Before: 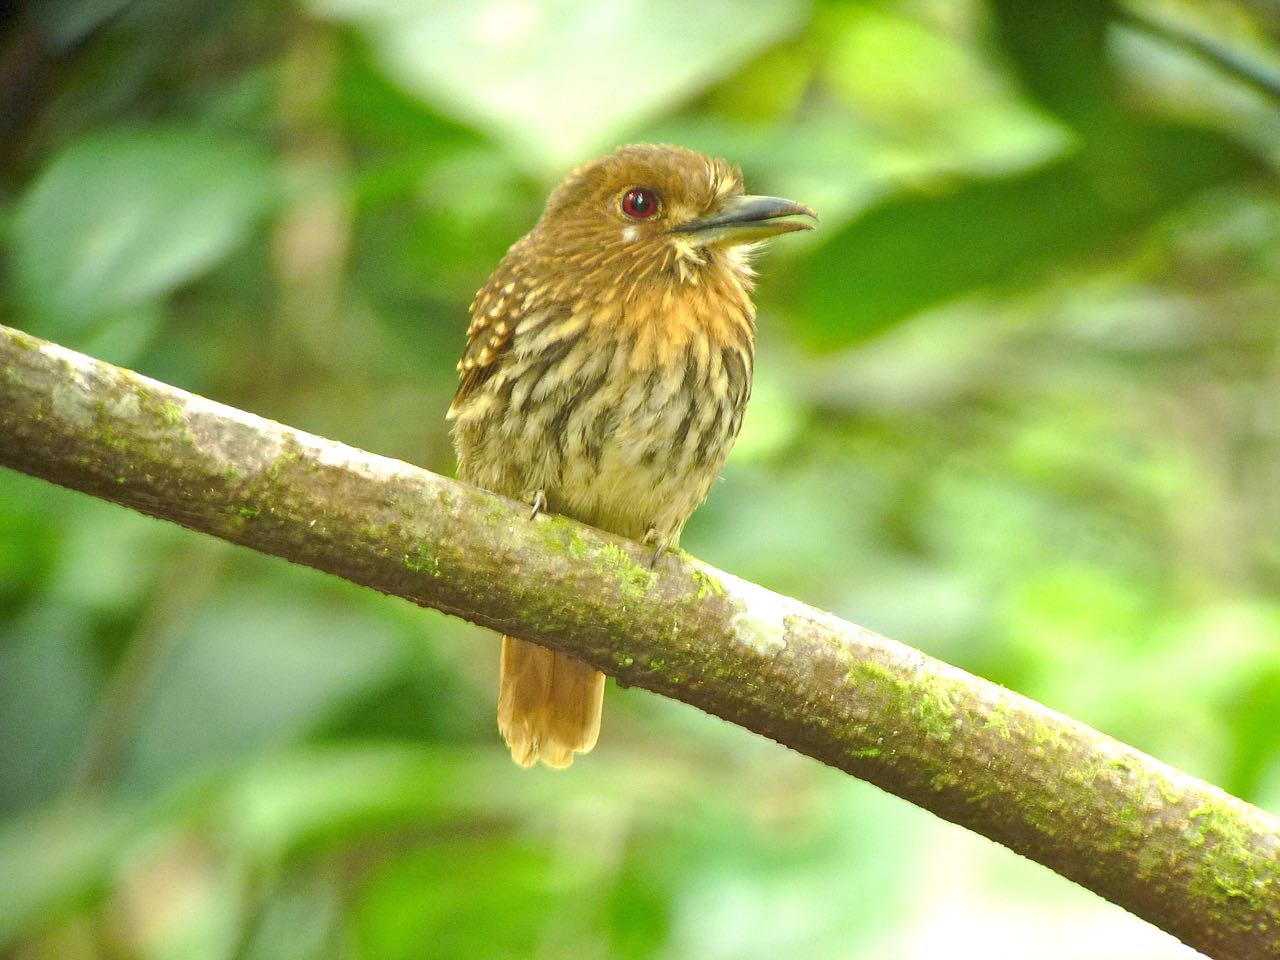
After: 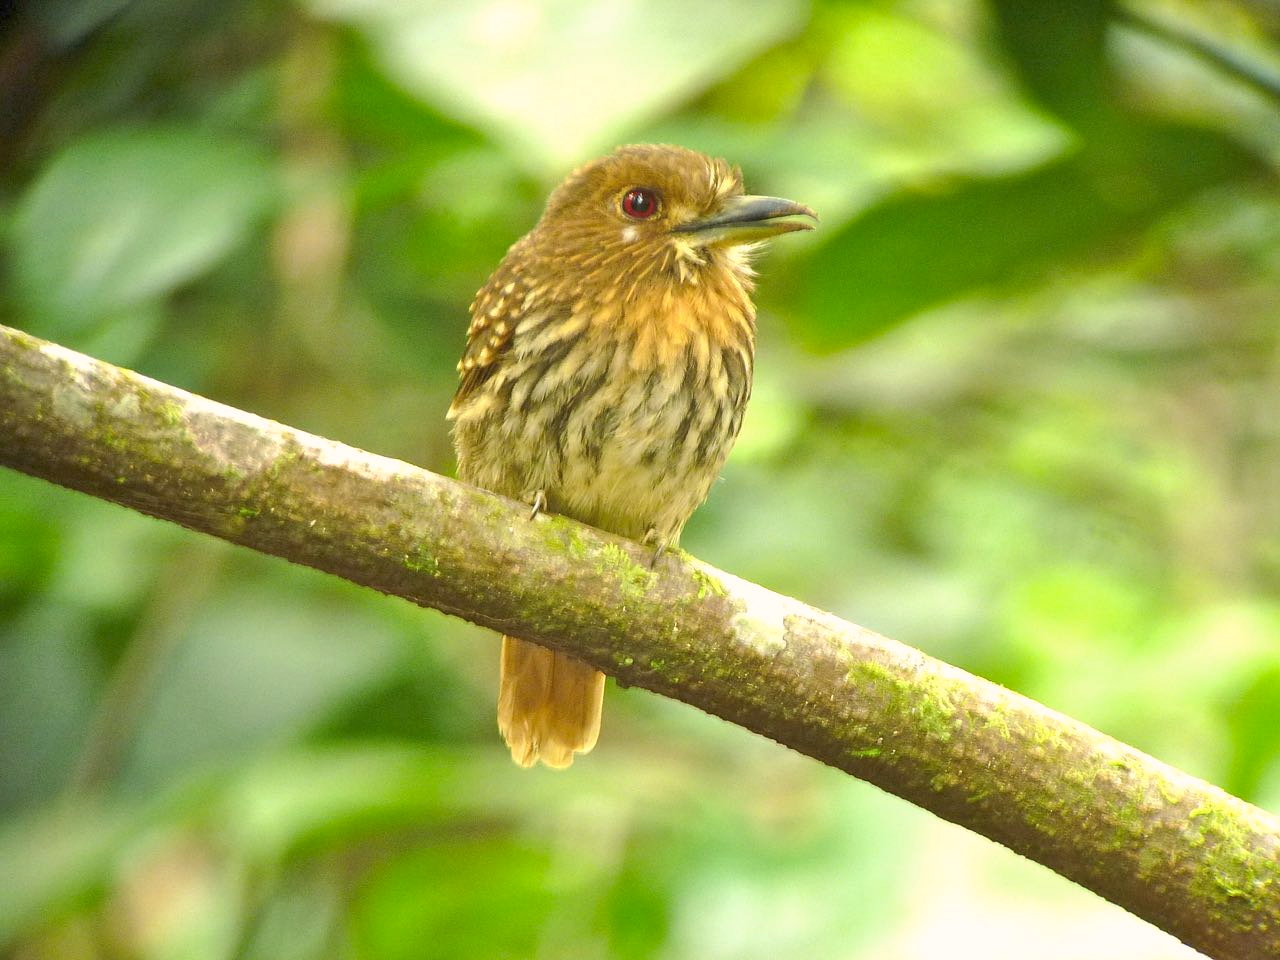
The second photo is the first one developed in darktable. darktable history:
color correction: highlights a* 3.57, highlights b* 5.11
